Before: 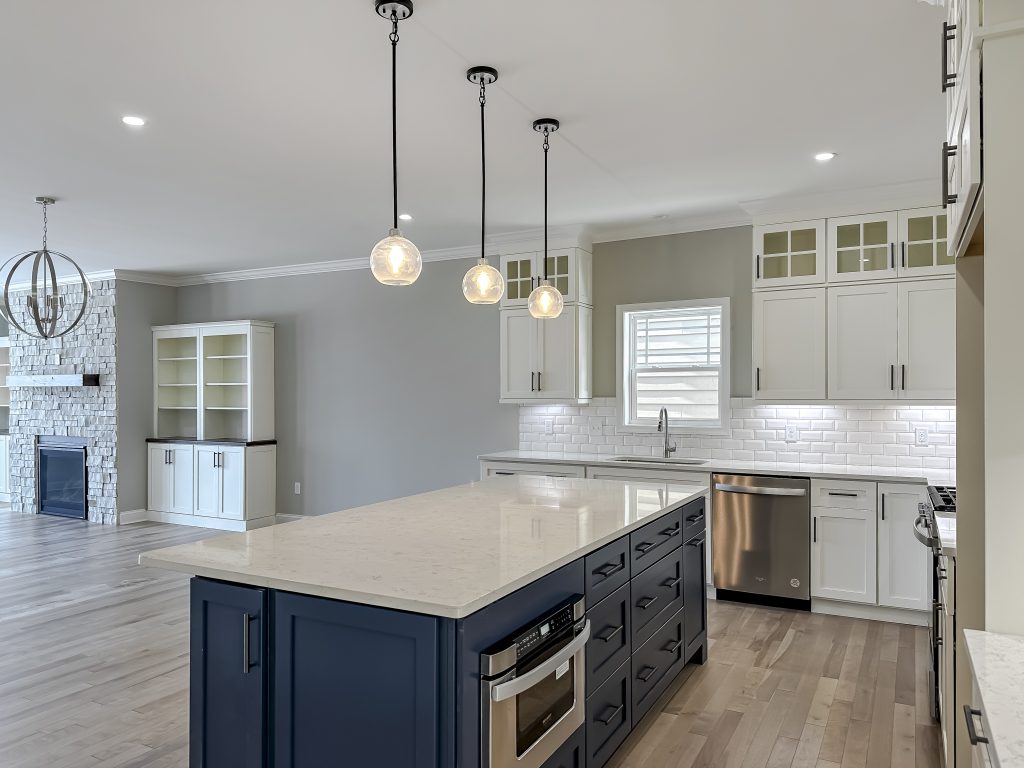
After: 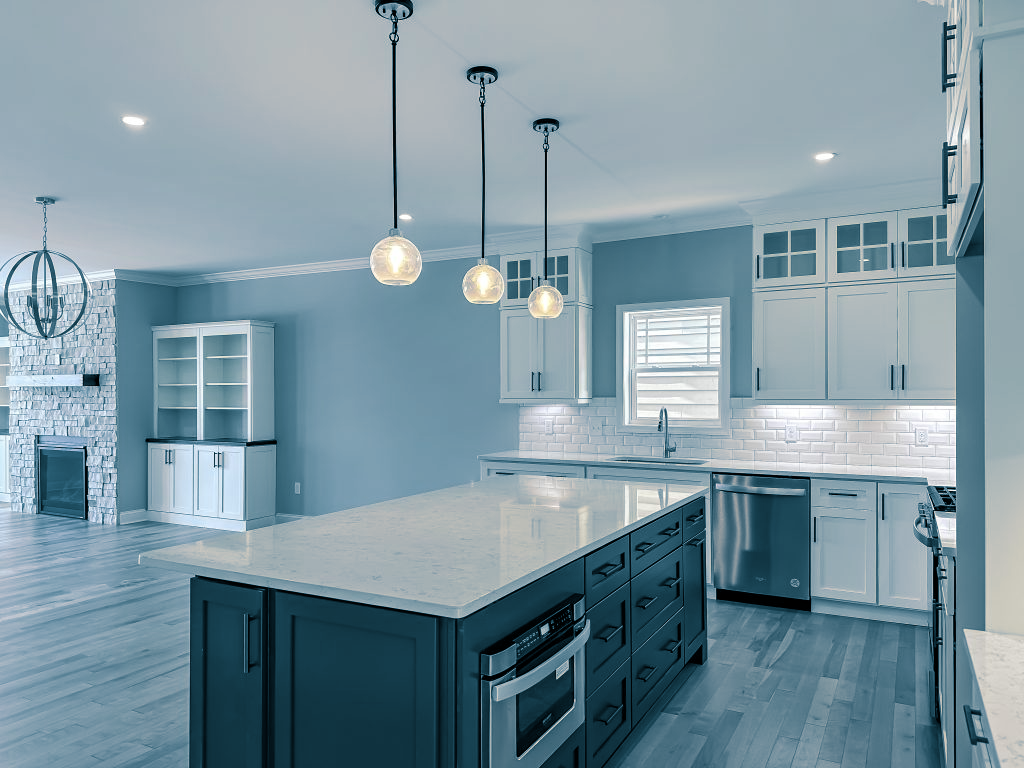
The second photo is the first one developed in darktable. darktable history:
split-toning: shadows › hue 212.4°, balance -70
